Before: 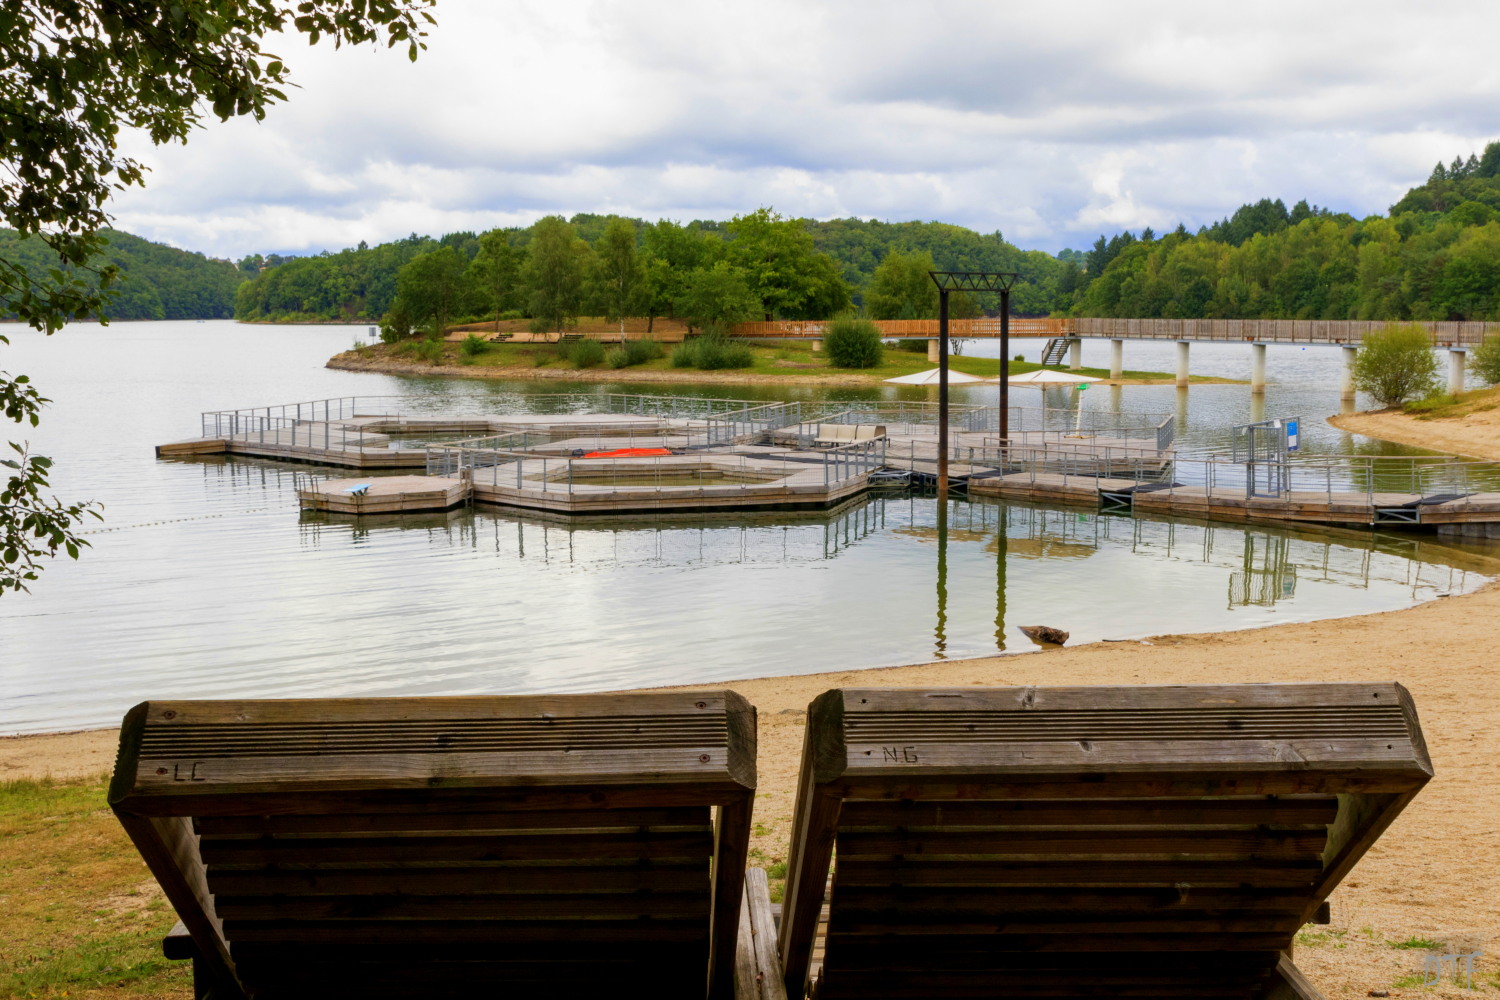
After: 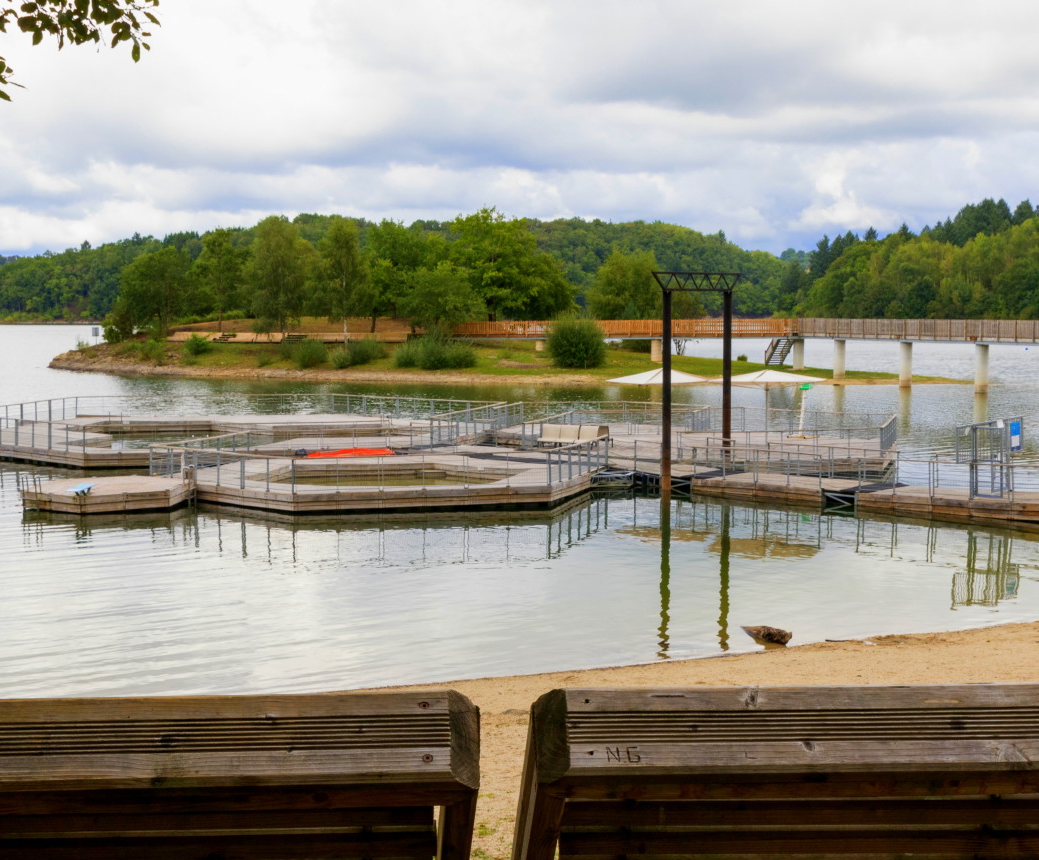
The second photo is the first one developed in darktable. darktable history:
crop: left 18.479%, right 12.2%, bottom 13.971%
contrast equalizer: y [[0.5 ×6], [0.5 ×6], [0.5, 0.5, 0.501, 0.545, 0.707, 0.863], [0 ×6], [0 ×6]]
